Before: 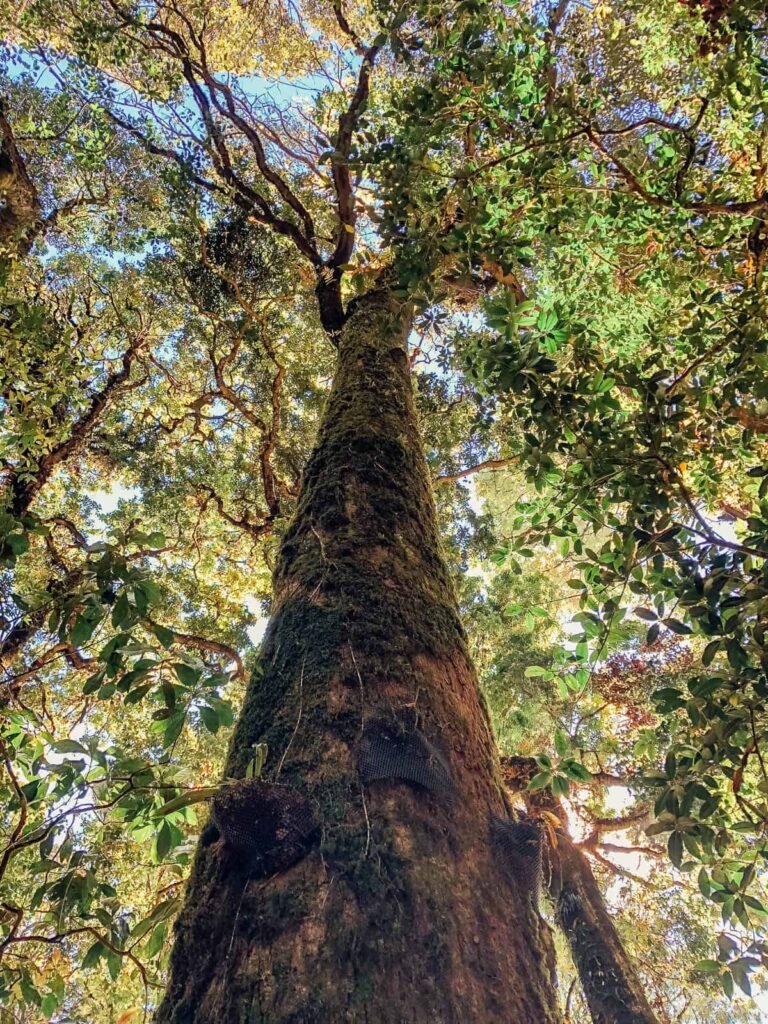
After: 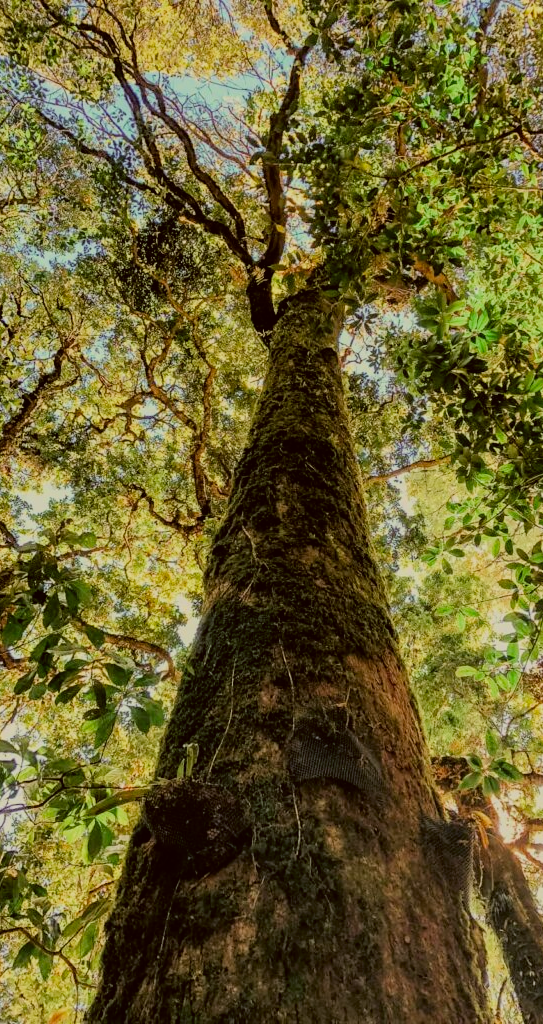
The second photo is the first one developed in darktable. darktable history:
color correction: highlights a* -1.43, highlights b* 10.12, shadows a* 0.395, shadows b* 19.35
filmic rgb: black relative exposure -7.48 EV, white relative exposure 4.83 EV, hardness 3.4, color science v6 (2022)
crop and rotate: left 9.061%, right 20.142%
